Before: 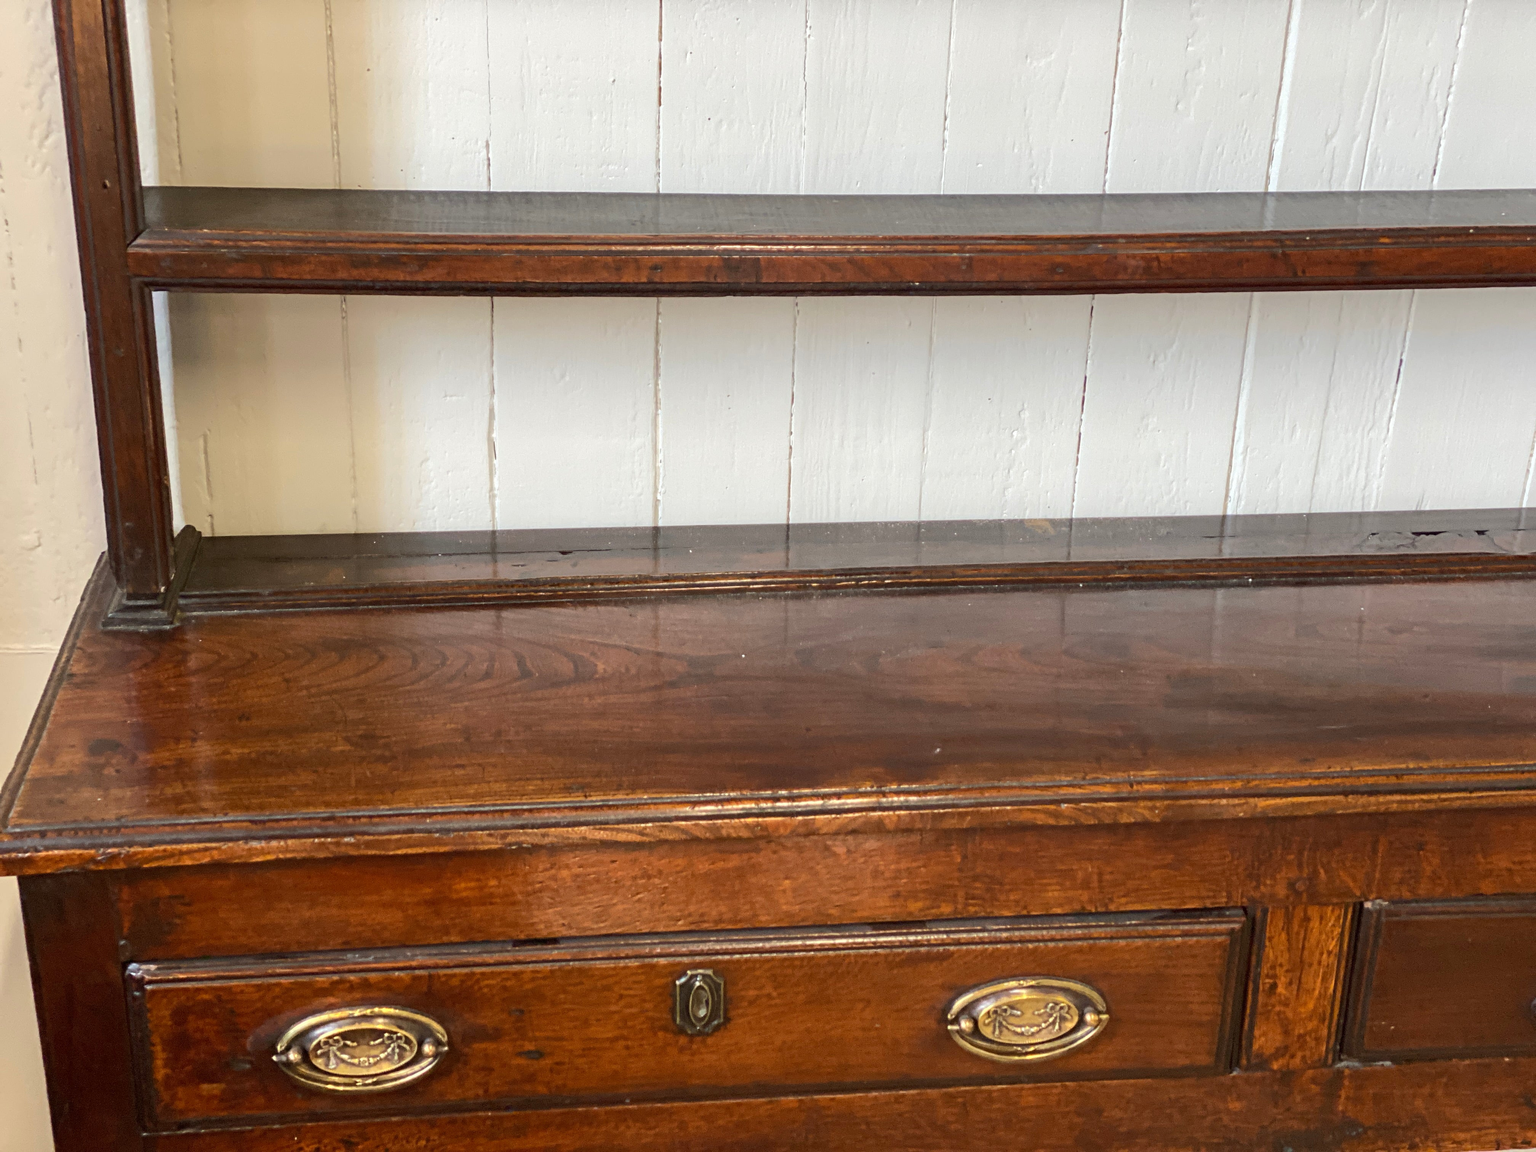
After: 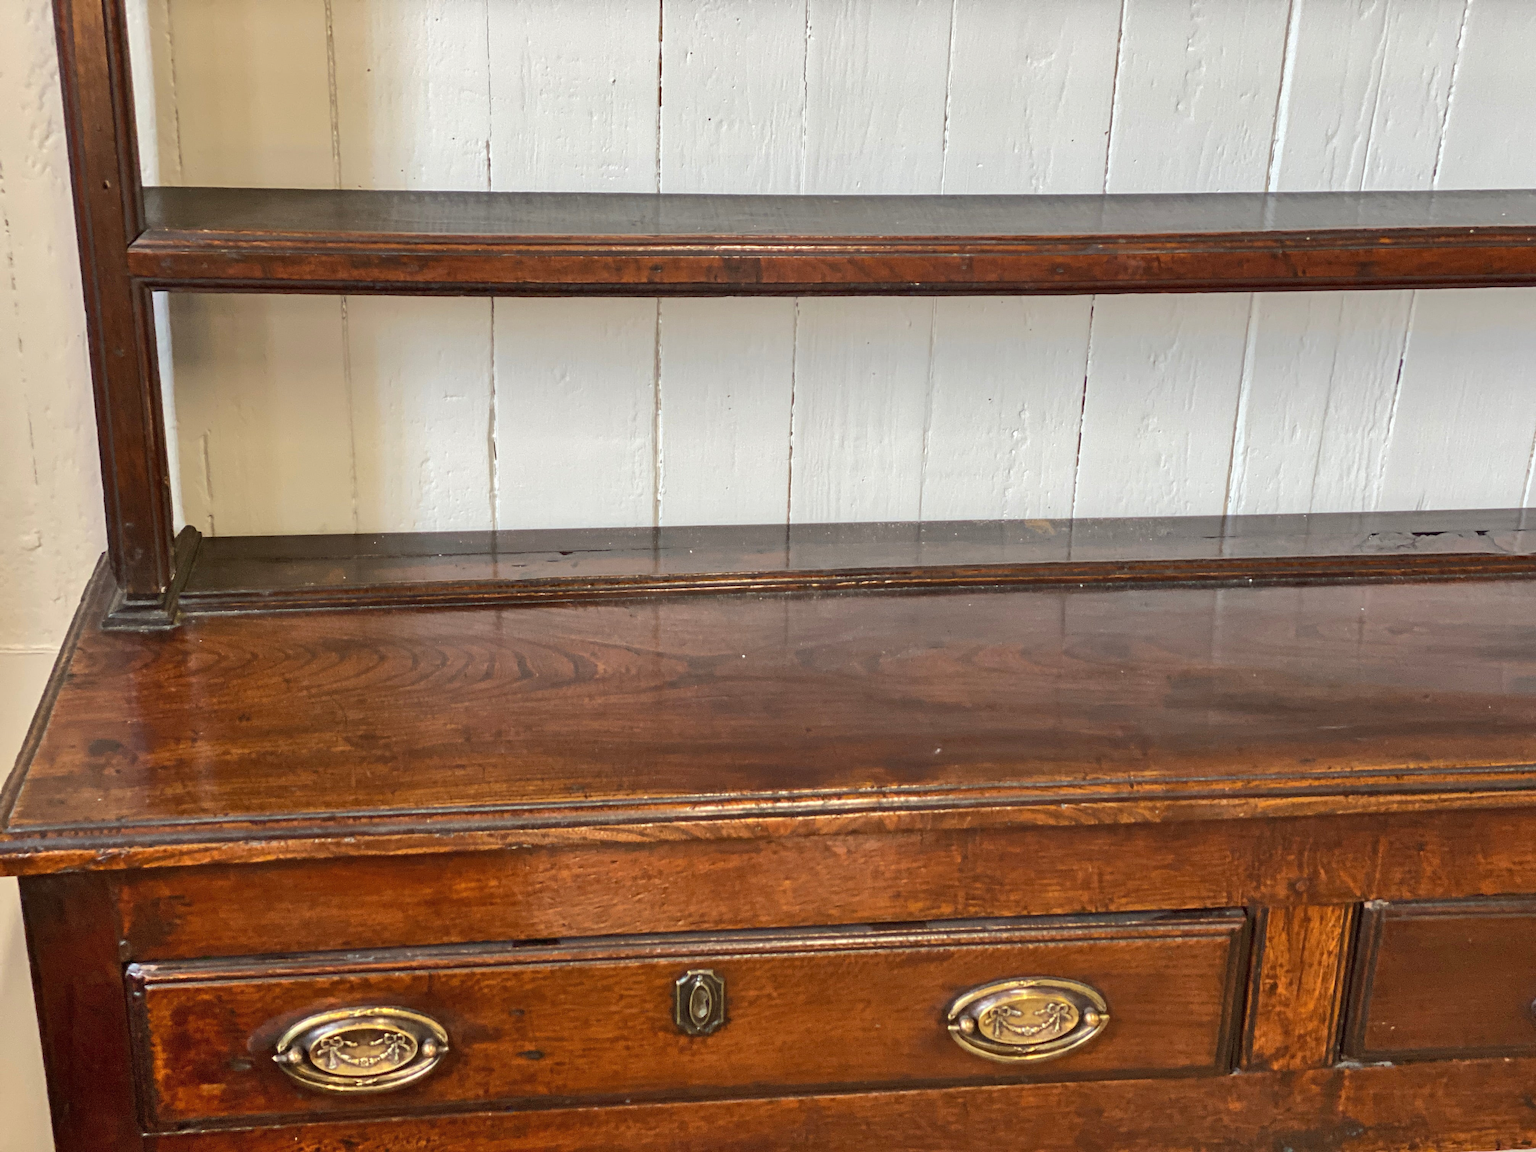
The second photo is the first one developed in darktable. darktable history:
shadows and highlights: shadows 49.24, highlights -41.17, soften with gaussian
